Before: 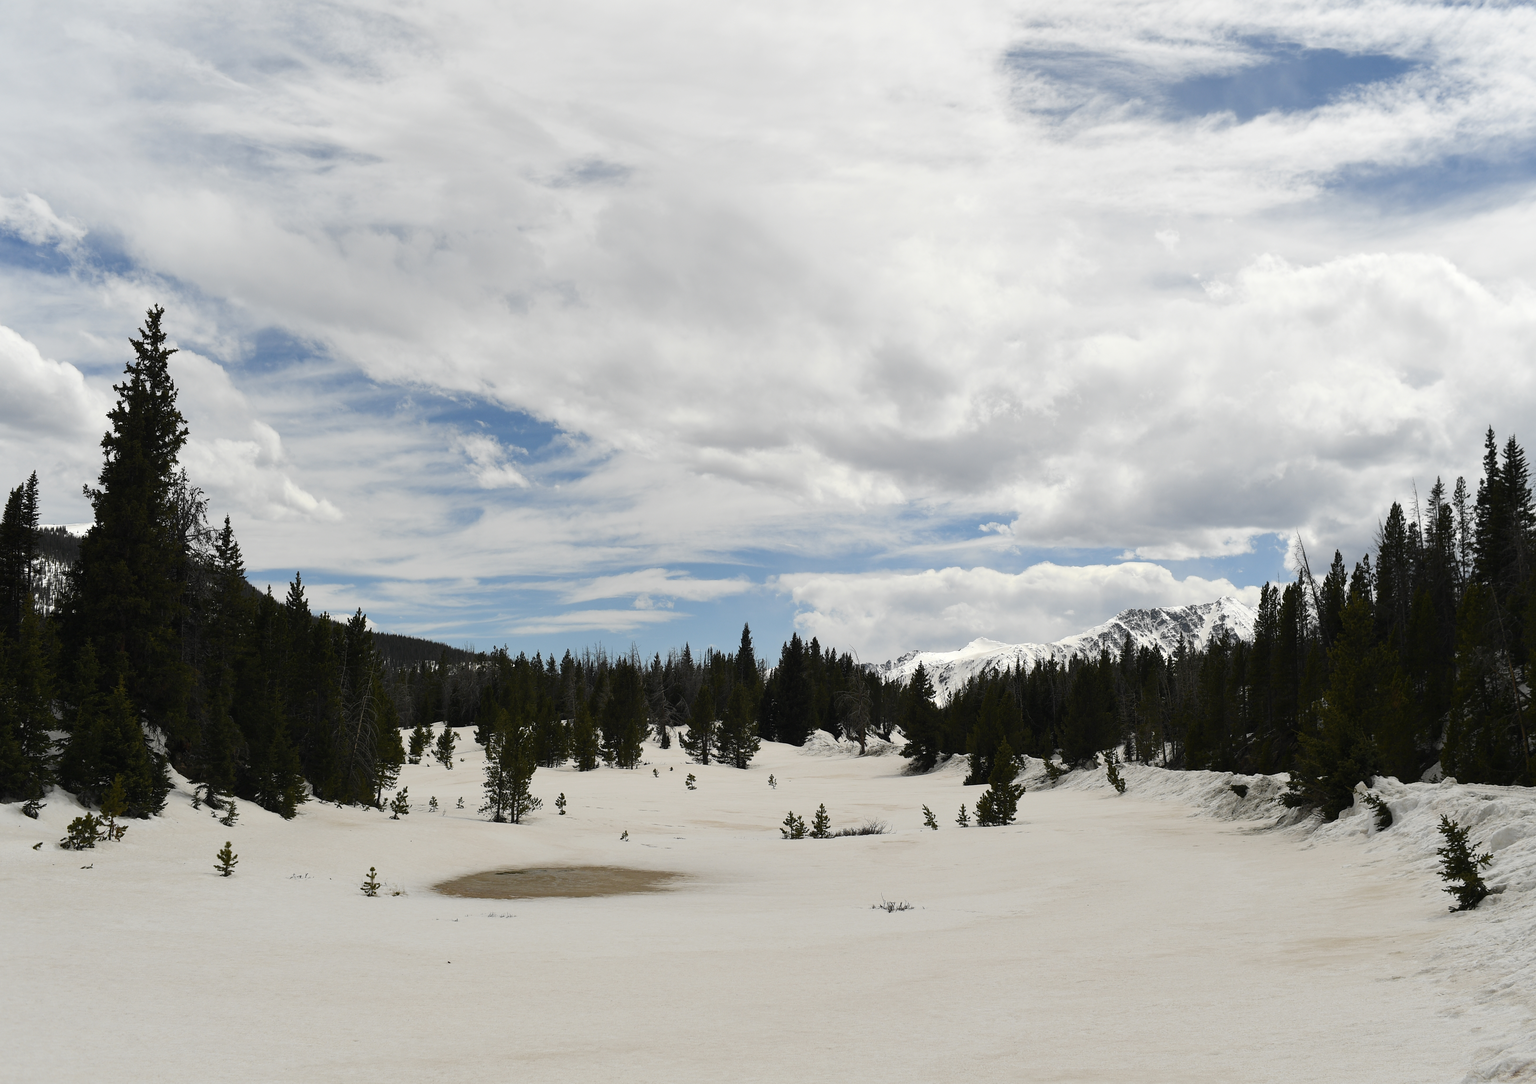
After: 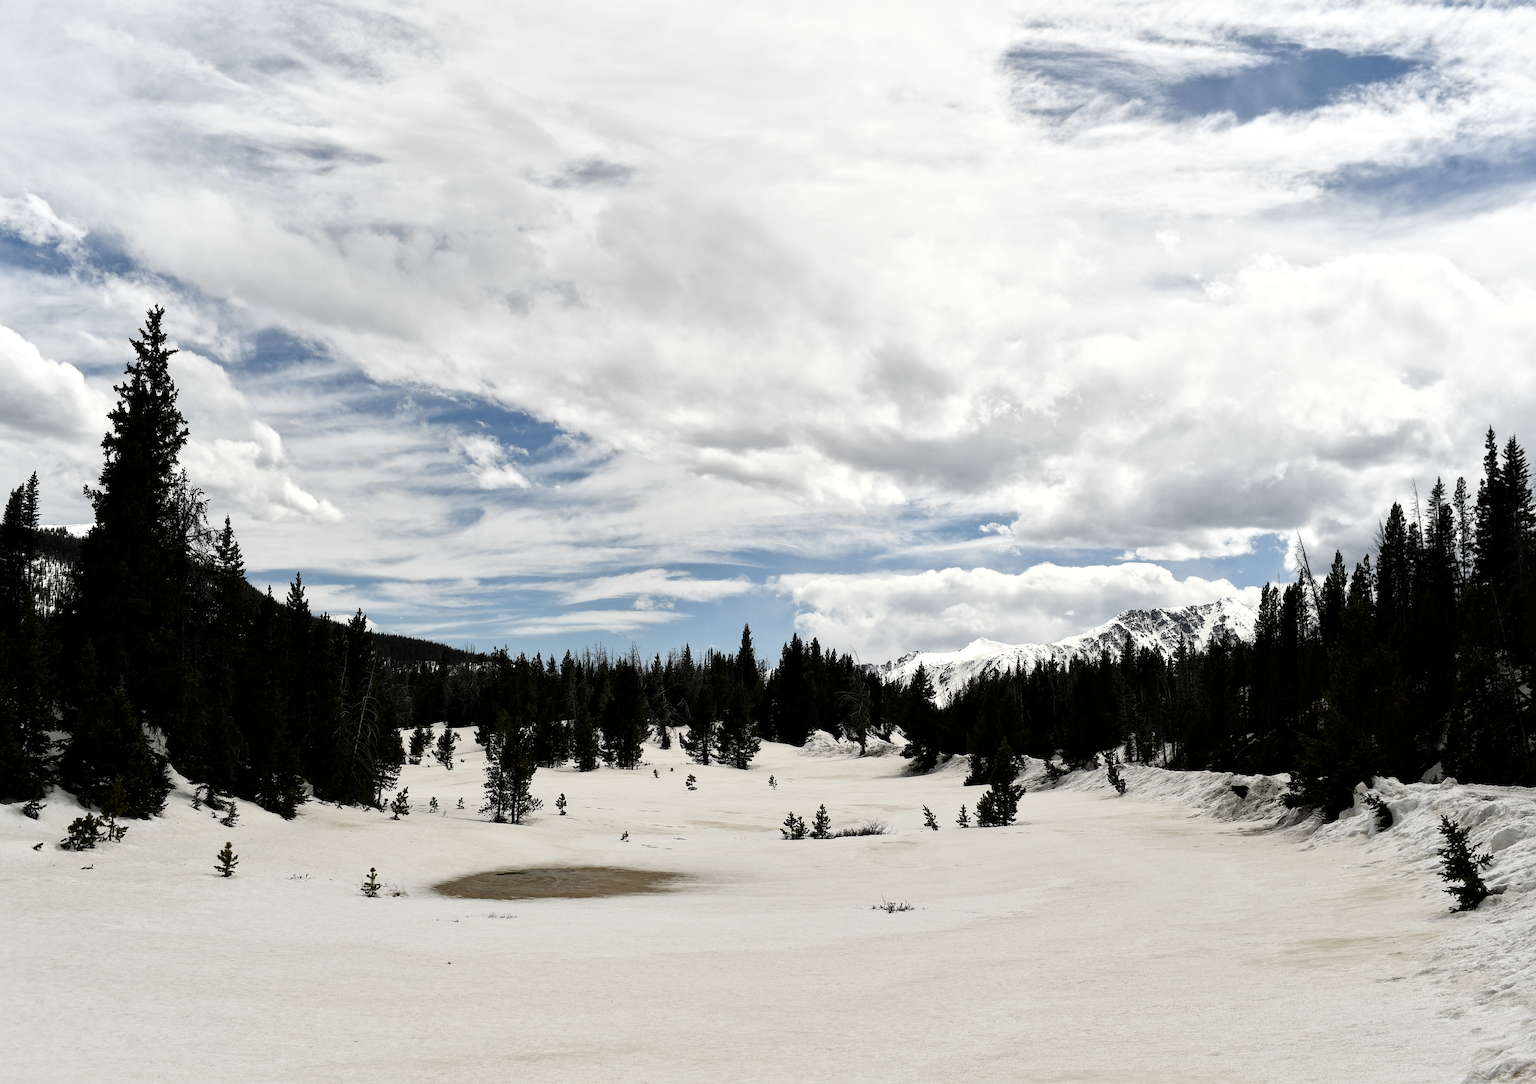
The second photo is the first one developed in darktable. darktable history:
tone equalizer: on, module defaults
filmic rgb: black relative exposure -8.01 EV, white relative exposure 2.34 EV, threshold 2.97 EV, hardness 6.61, enable highlight reconstruction true
local contrast: mode bilateral grid, contrast 20, coarseness 50, detail 144%, midtone range 0.2
exposure: black level correction 0.002, exposure -0.106 EV, compensate highlight preservation false
